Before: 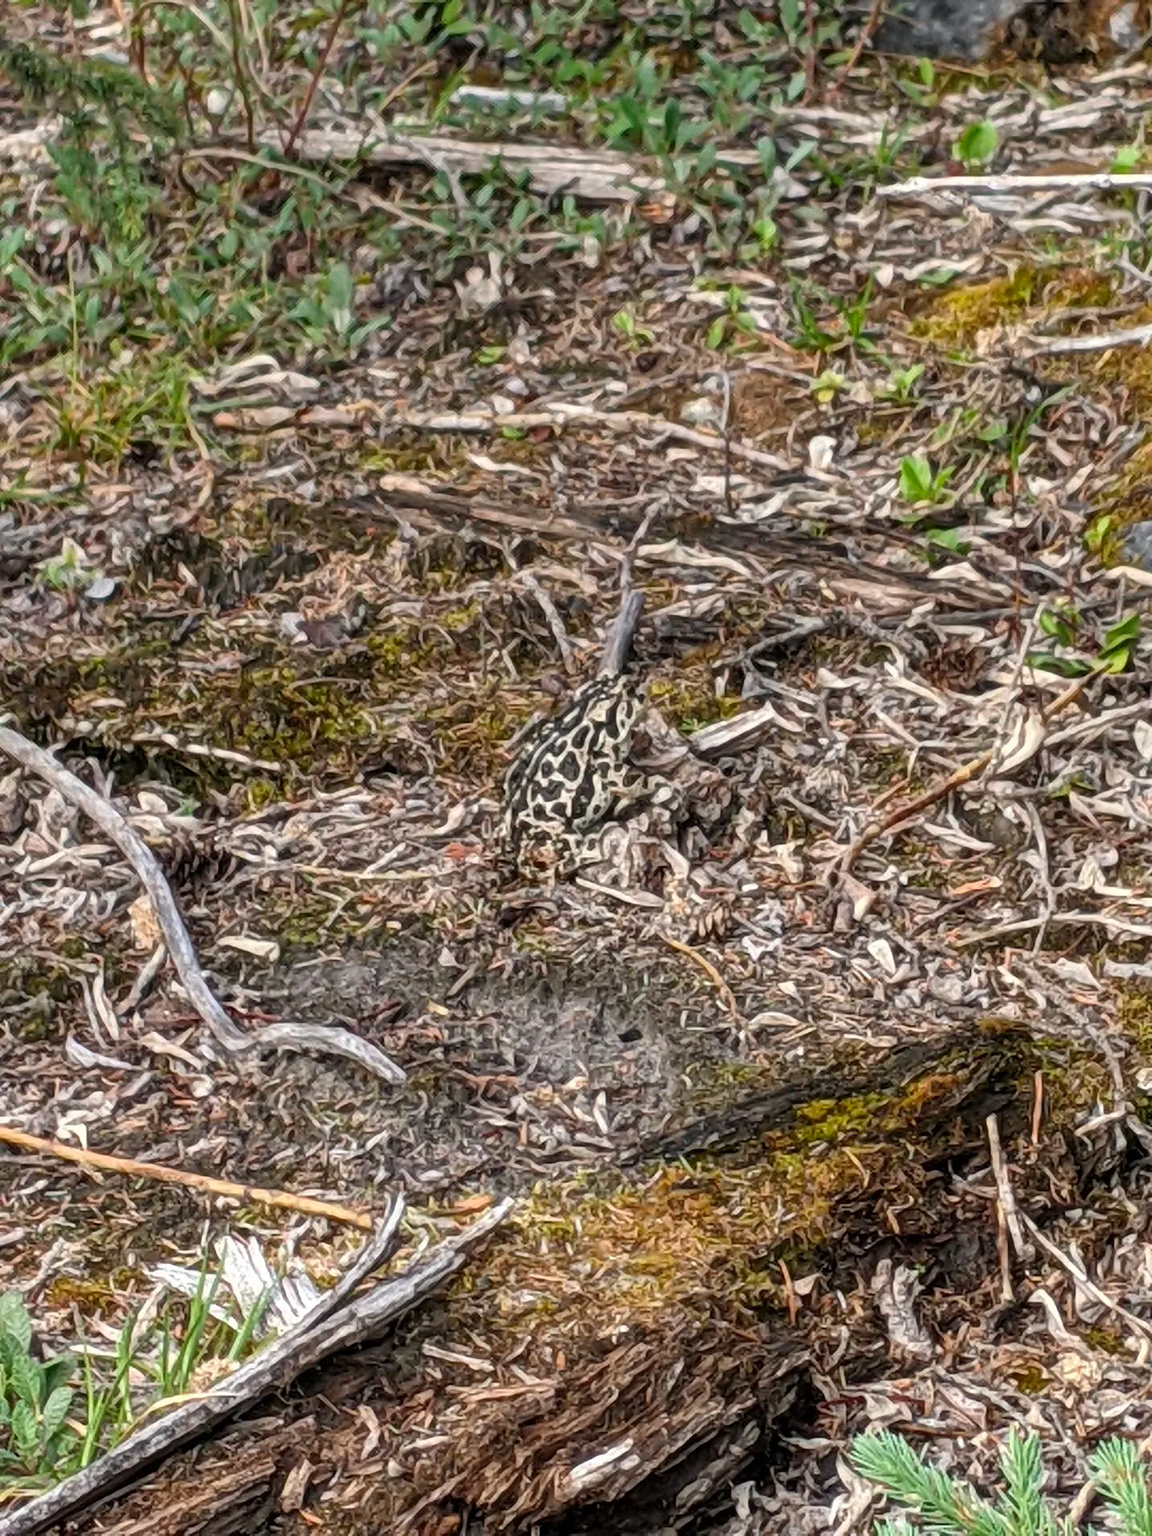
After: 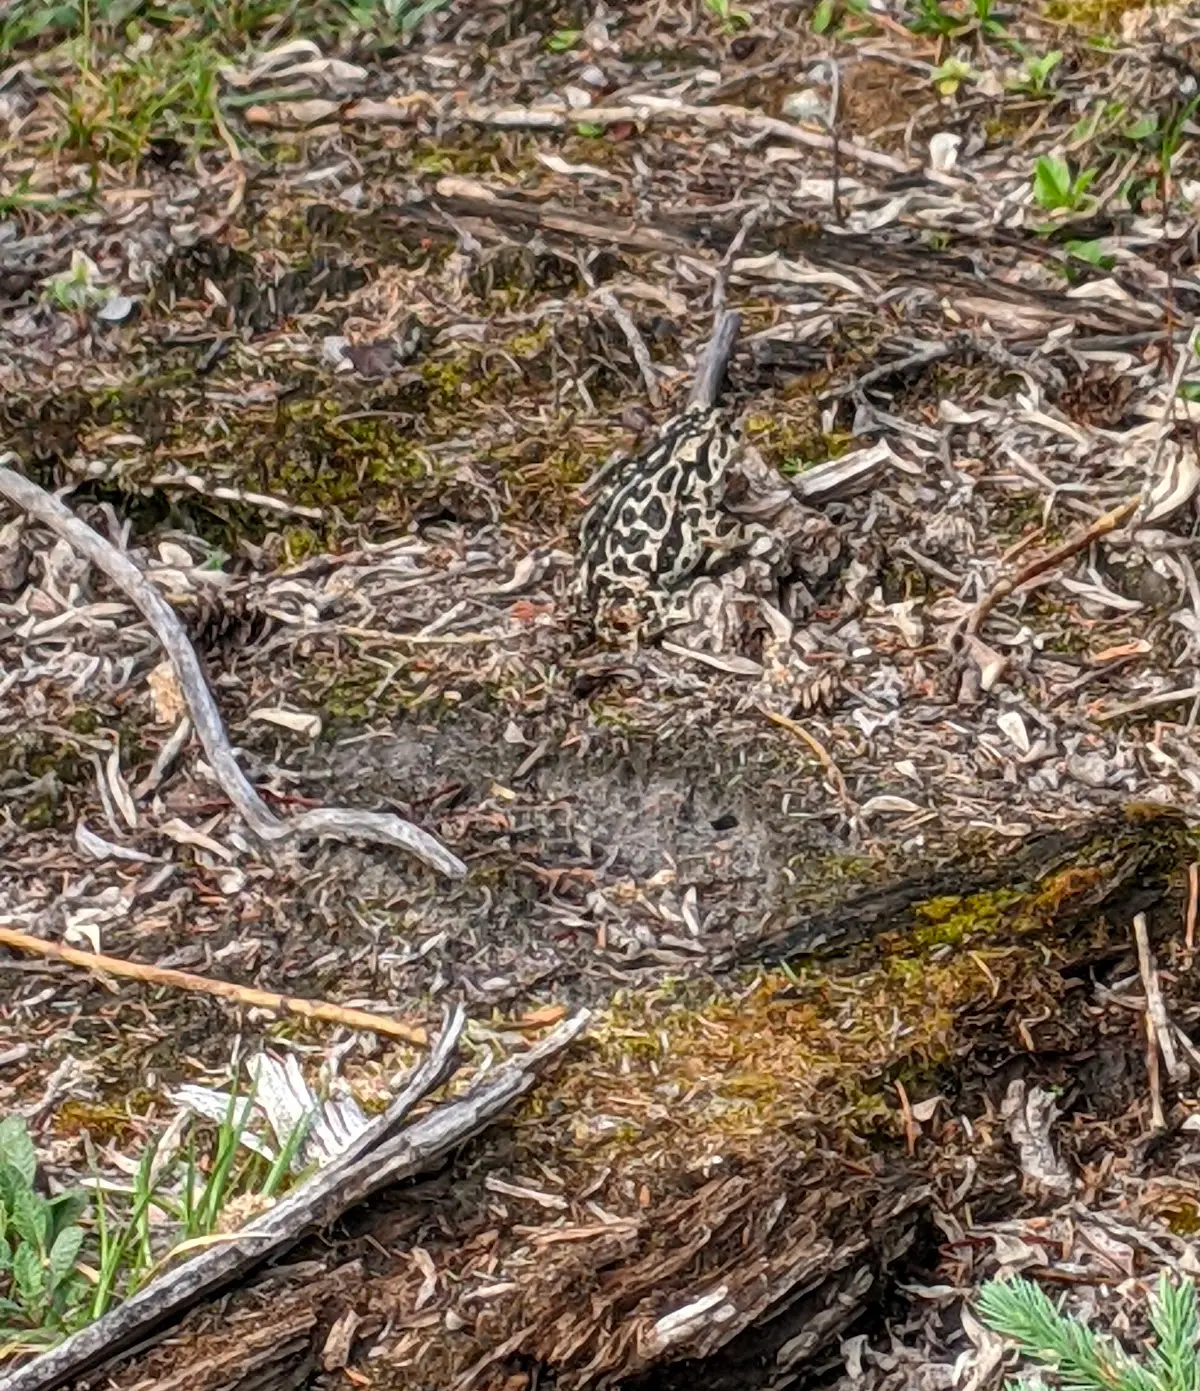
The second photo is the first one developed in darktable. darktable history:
crop: top 20.851%, right 9.363%, bottom 0.332%
